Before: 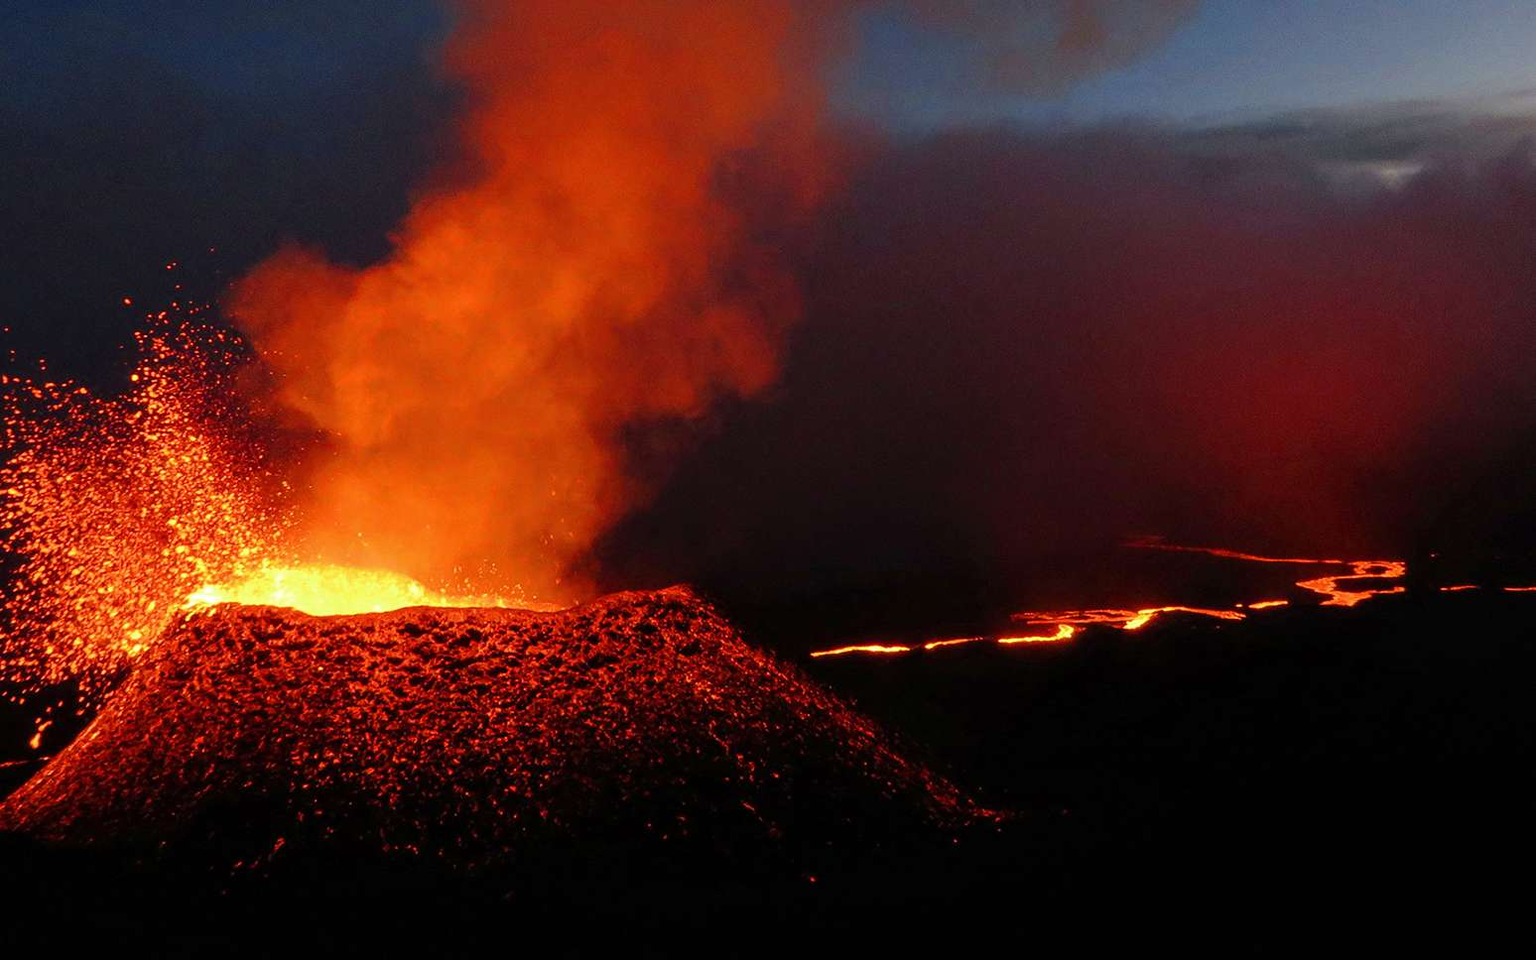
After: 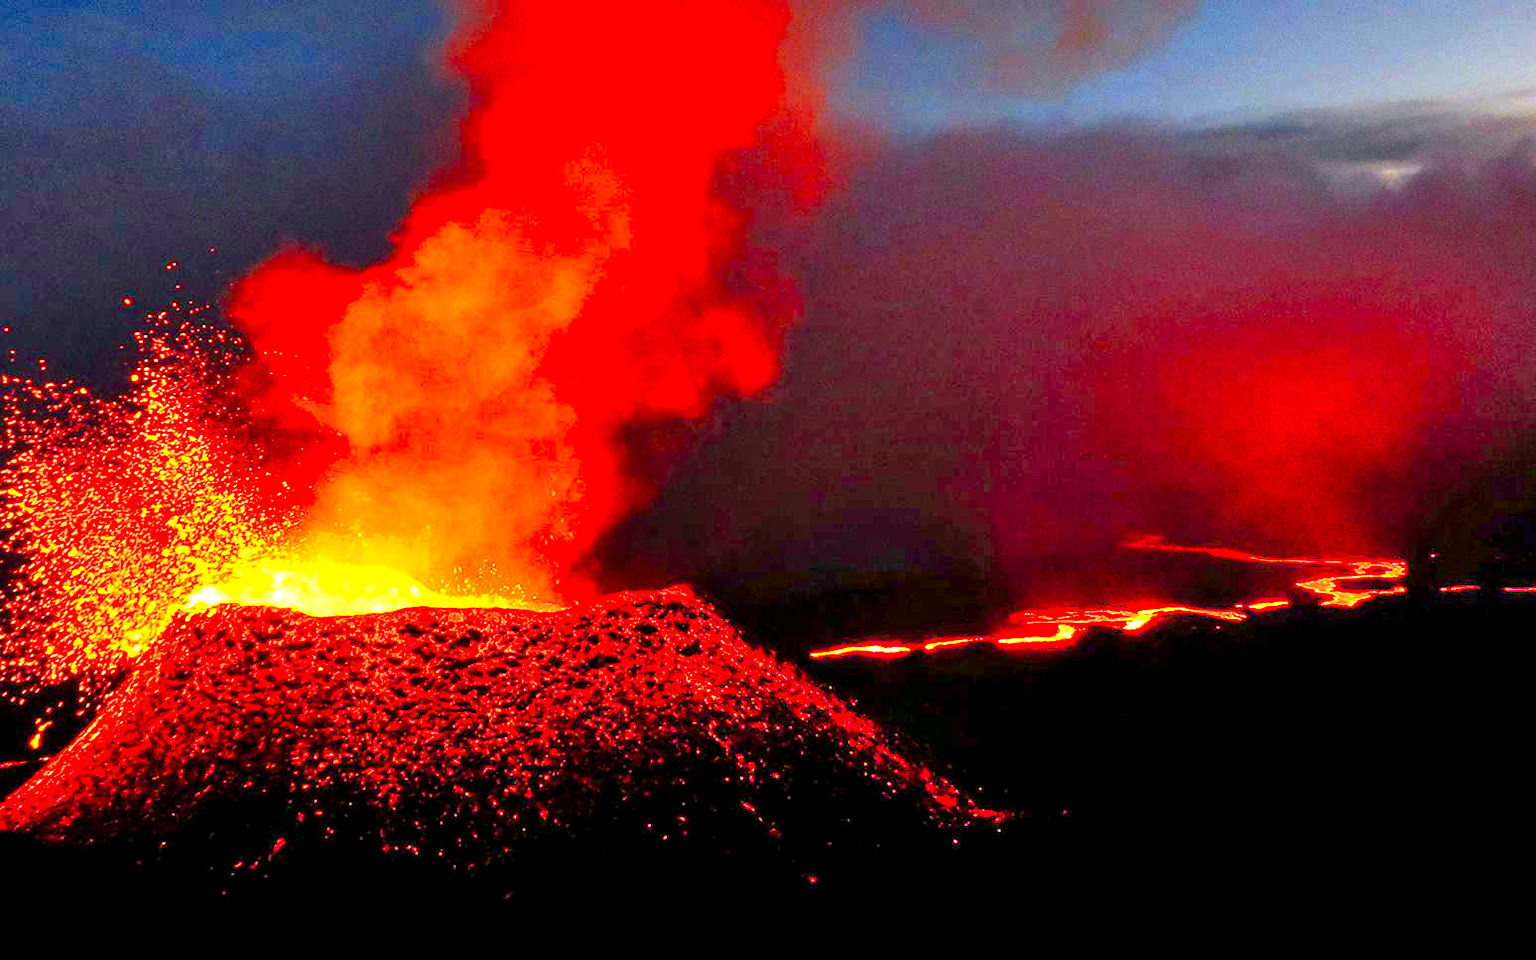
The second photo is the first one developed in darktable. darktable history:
contrast equalizer: octaves 7, y [[0.6 ×6], [0.55 ×6], [0 ×6], [0 ×6], [0 ×6]], mix 0.15
color zones: curves: ch0 [(0.224, 0.526) (0.75, 0.5)]; ch1 [(0.055, 0.526) (0.224, 0.761) (0.377, 0.526) (0.75, 0.5)]
exposure: black level correction 0.001, exposure 1 EV, compensate highlight preservation false
shadows and highlights: shadows 60, soften with gaussian
color balance rgb: linear chroma grading › shadows 32%, linear chroma grading › global chroma -2%, linear chroma grading › mid-tones 4%, perceptual saturation grading › global saturation -2%, perceptual saturation grading › highlights -8%, perceptual saturation grading › mid-tones 8%, perceptual saturation grading › shadows 4%, perceptual brilliance grading › highlights 8%, perceptual brilliance grading › mid-tones 4%, perceptual brilliance grading › shadows 2%, global vibrance 16%, saturation formula JzAzBz (2021)
color correction: highlights a* 0.816, highlights b* 2.78, saturation 1.1
